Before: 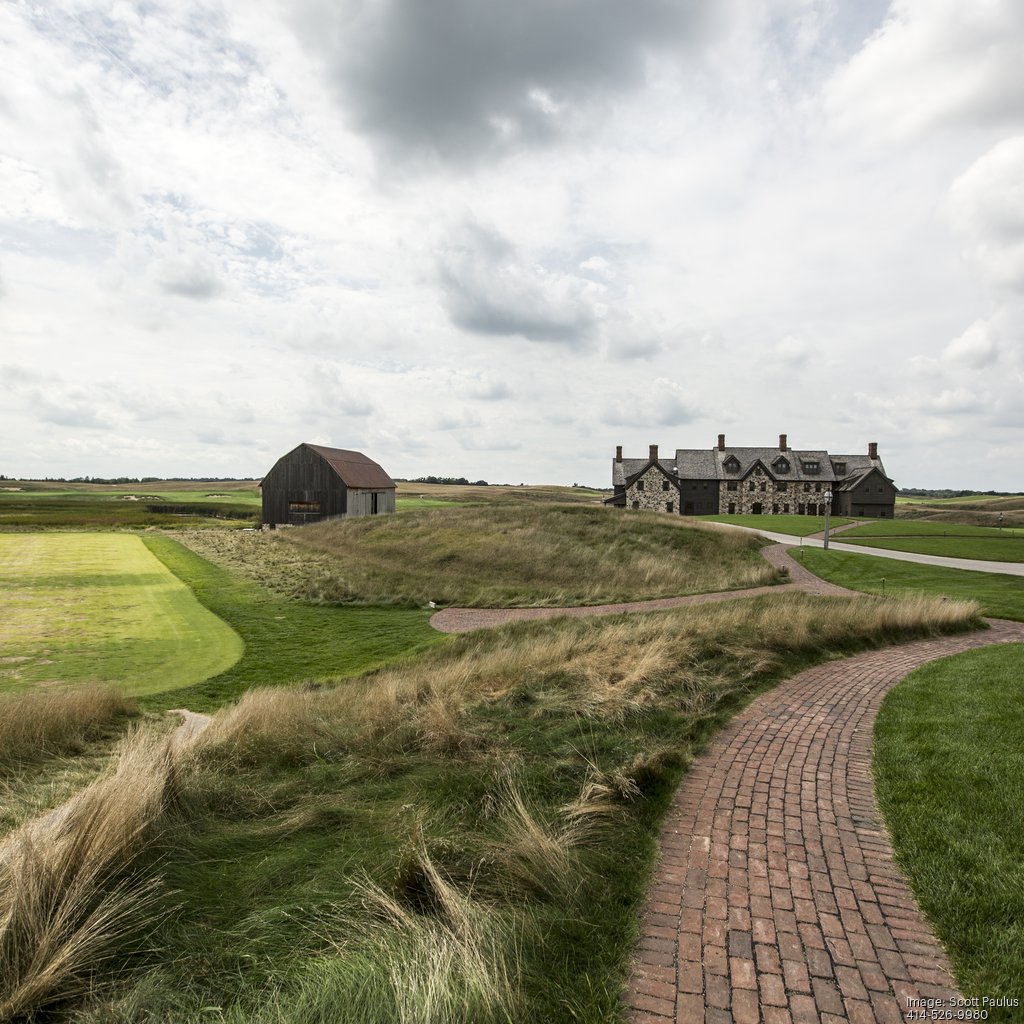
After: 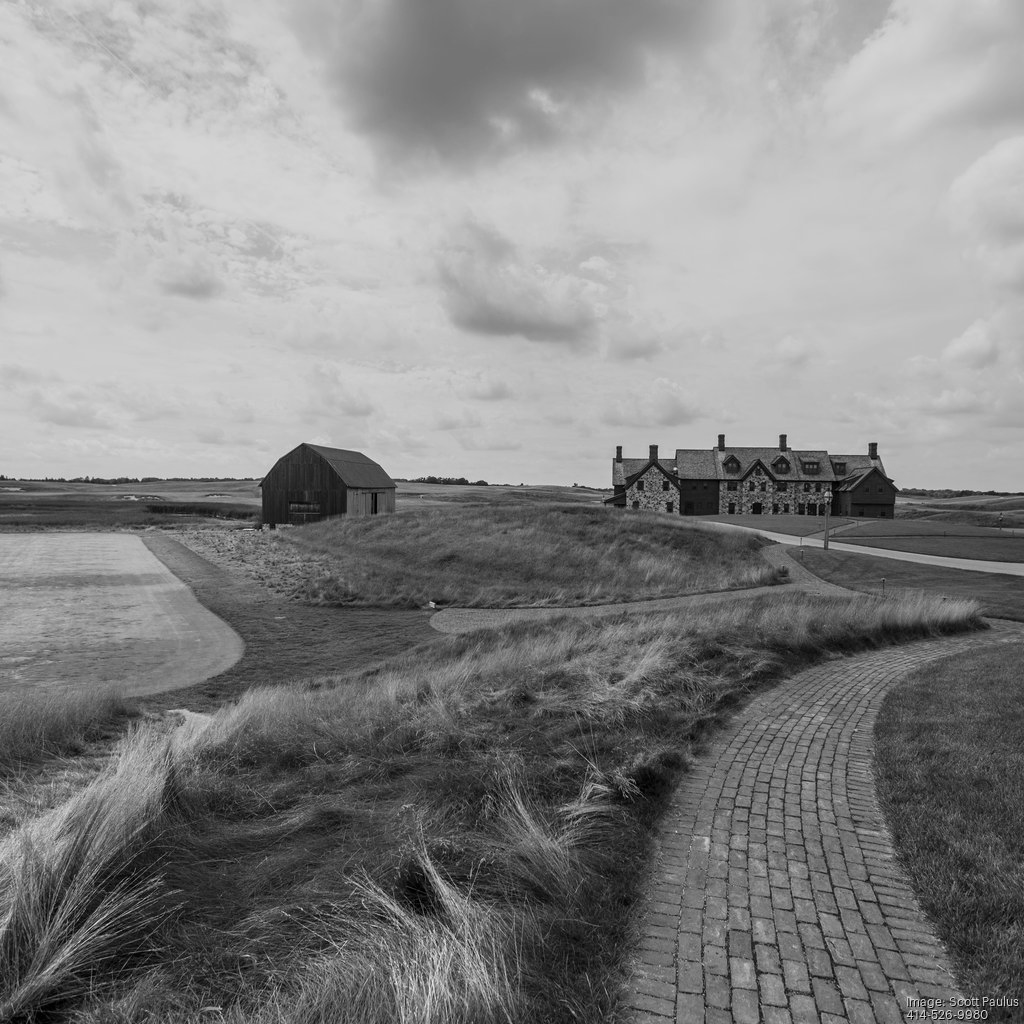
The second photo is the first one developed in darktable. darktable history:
monochrome: on, module defaults
graduated density: rotation 5.63°, offset 76.9
